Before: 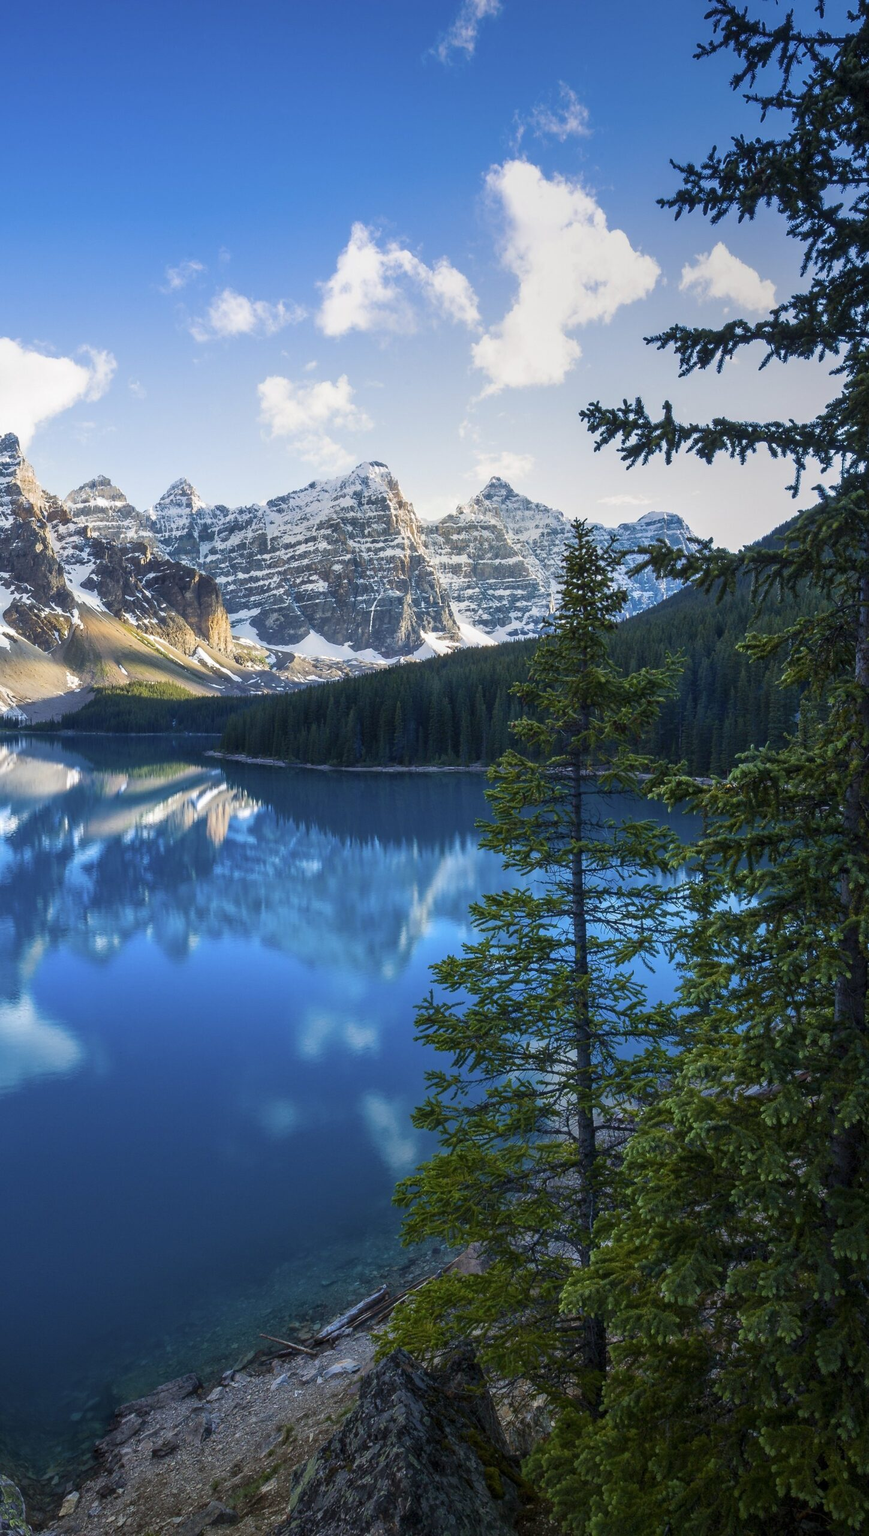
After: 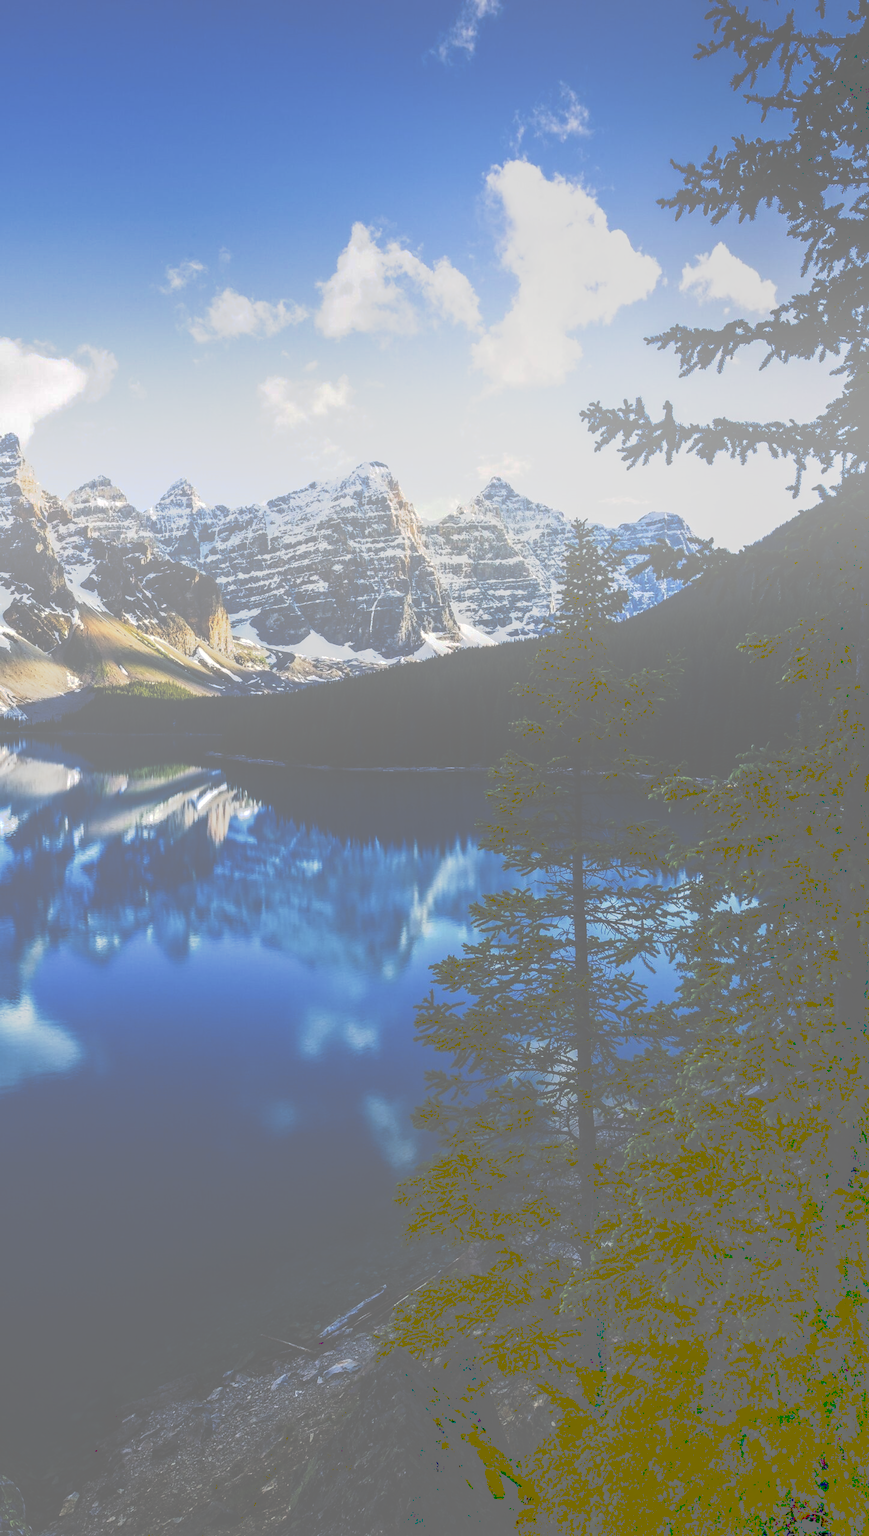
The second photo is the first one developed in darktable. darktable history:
shadows and highlights: soften with gaussian
white balance: emerald 1
contrast brightness saturation: contrast 0.07, brightness -0.13, saturation 0.06
bloom: size 40%
tone curve: curves: ch0 [(0, 0) (0.003, 0.437) (0.011, 0.438) (0.025, 0.441) (0.044, 0.441) (0.069, 0.441) (0.1, 0.444) (0.136, 0.447) (0.177, 0.452) (0.224, 0.457) (0.277, 0.466) (0.335, 0.485) (0.399, 0.514) (0.468, 0.558) (0.543, 0.616) (0.623, 0.686) (0.709, 0.76) (0.801, 0.803) (0.898, 0.825) (1, 1)], preserve colors none
local contrast: on, module defaults
